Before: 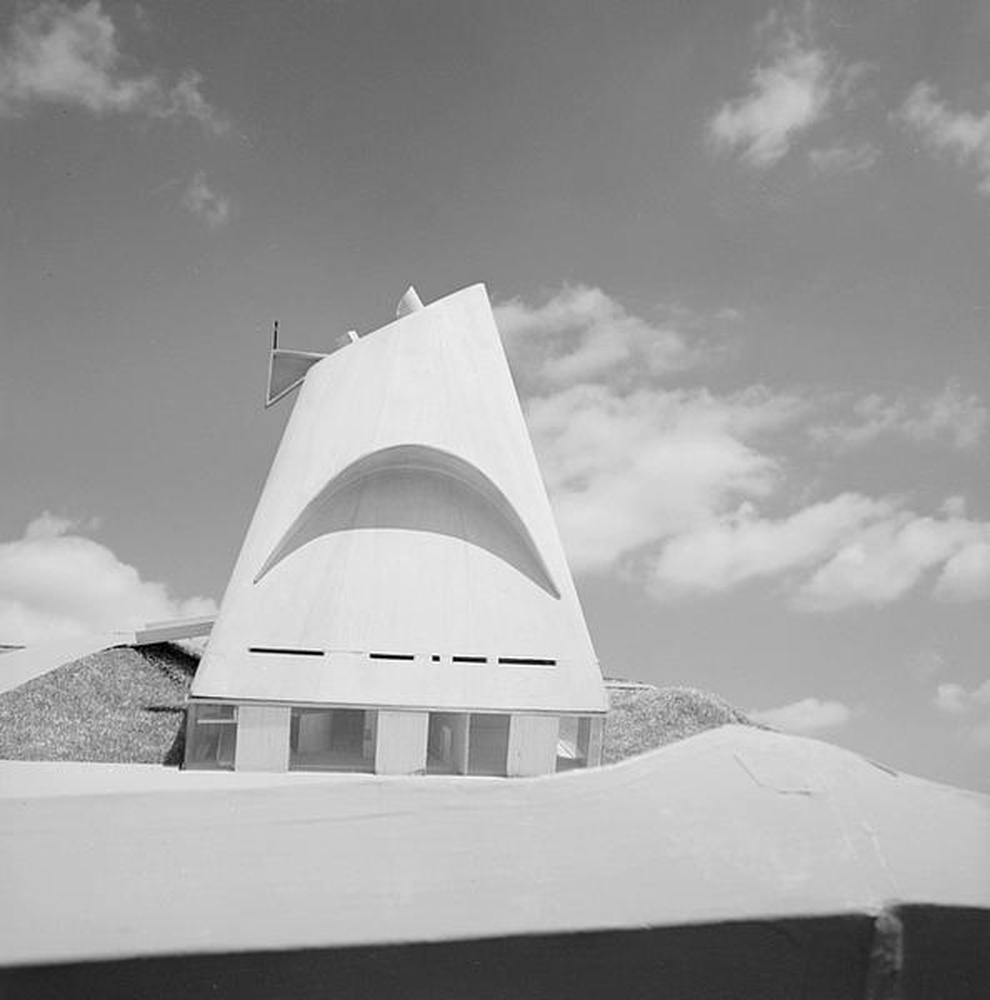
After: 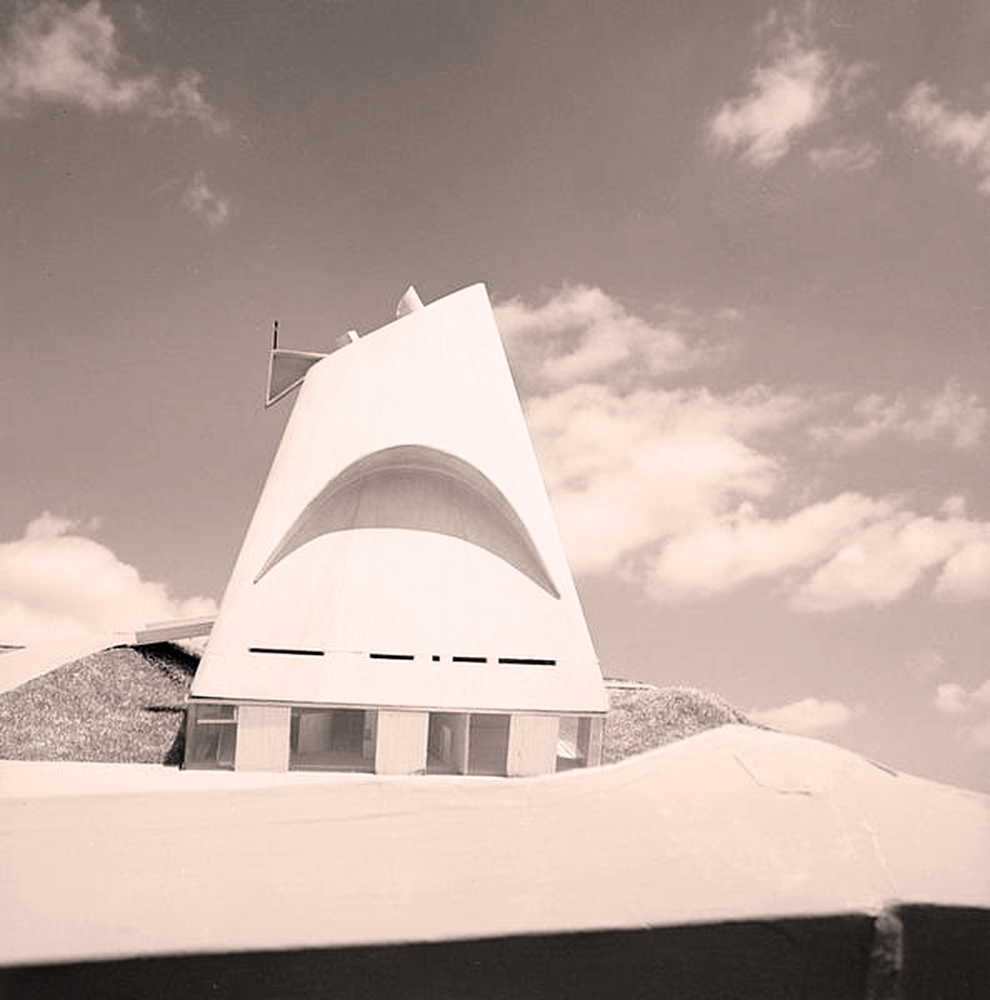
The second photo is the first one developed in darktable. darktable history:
filmic rgb: white relative exposure 2.45 EV, hardness 6.33
white balance: red 1.127, blue 0.943
